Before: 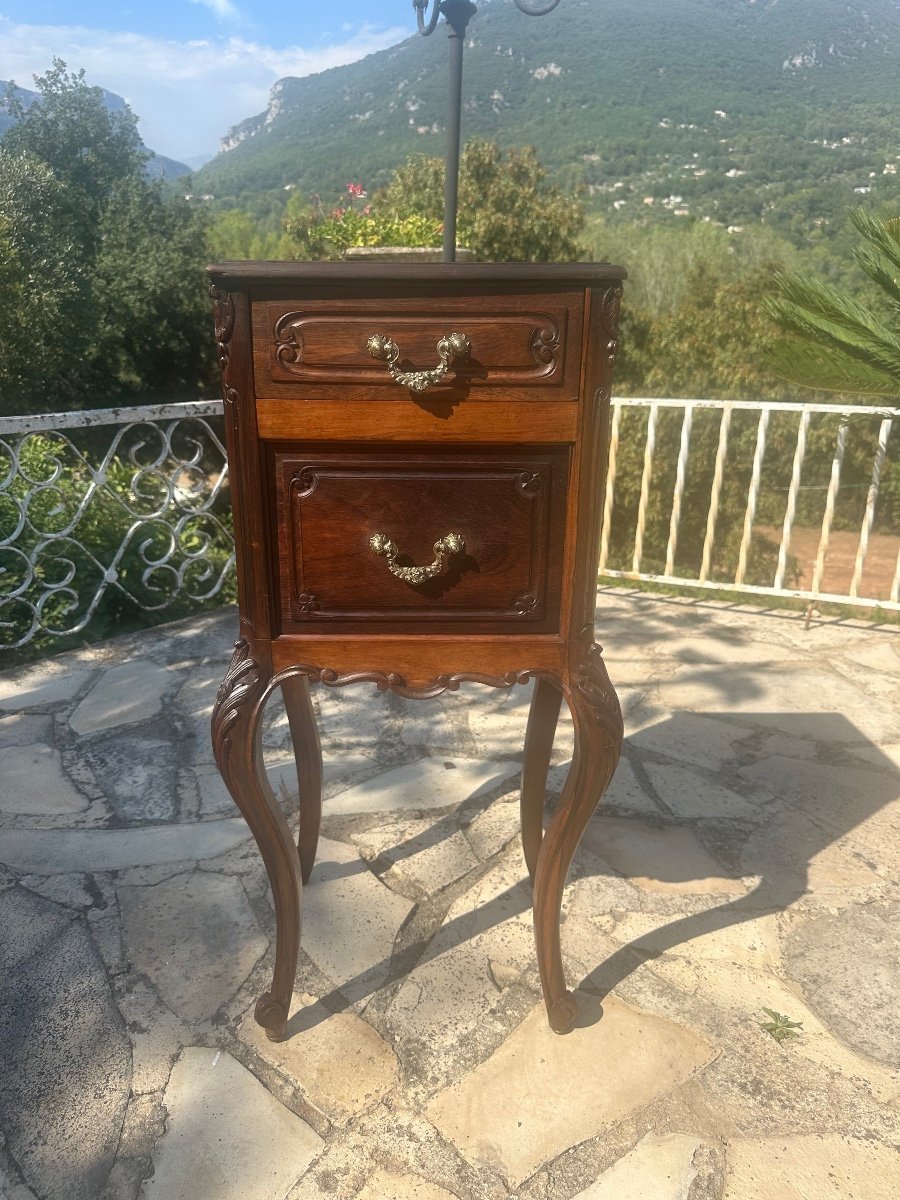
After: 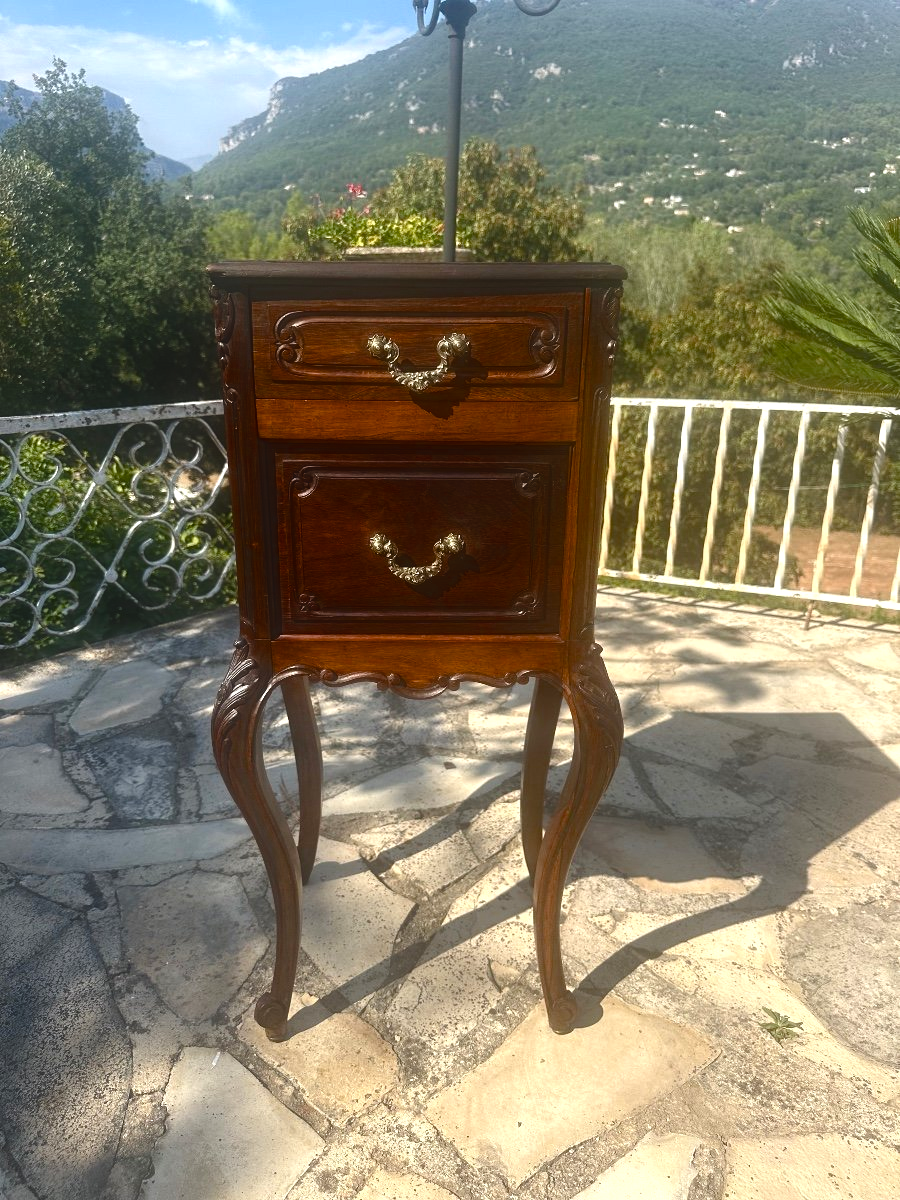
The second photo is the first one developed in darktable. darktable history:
color balance rgb: power › luminance -9.07%, global offset › luminance 1.522%, perceptual saturation grading › global saturation 20.701%, perceptual saturation grading › highlights -19.714%, perceptual saturation grading › shadows 29.972%, global vibrance 9.39%, contrast 14.406%, saturation formula JzAzBz (2021)
